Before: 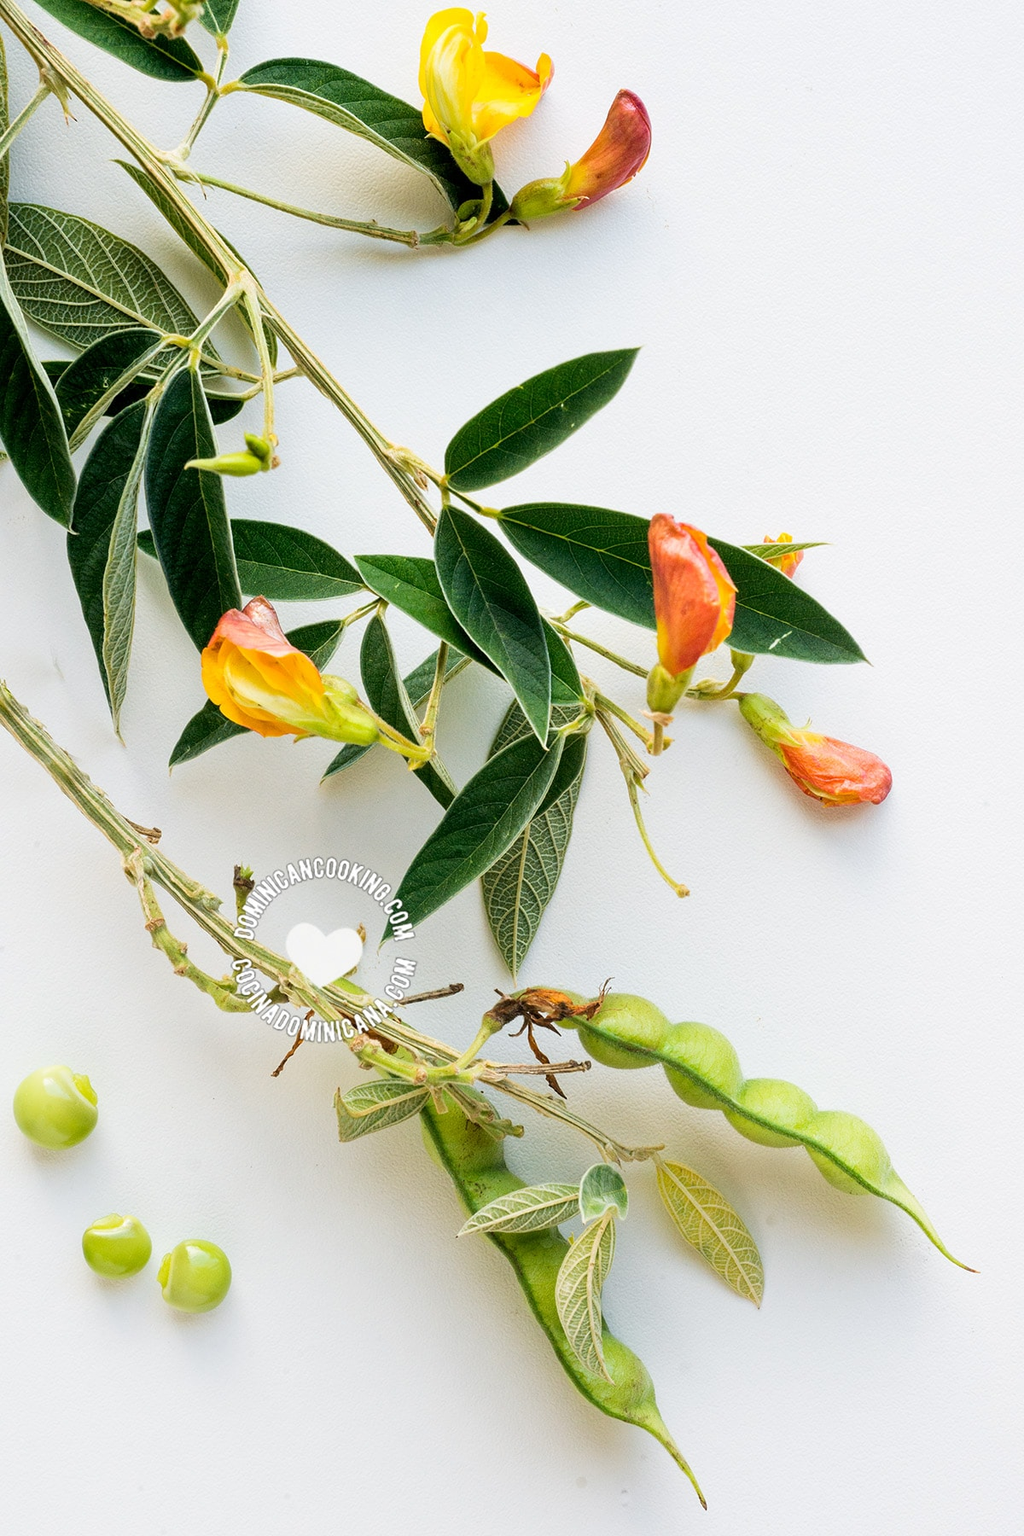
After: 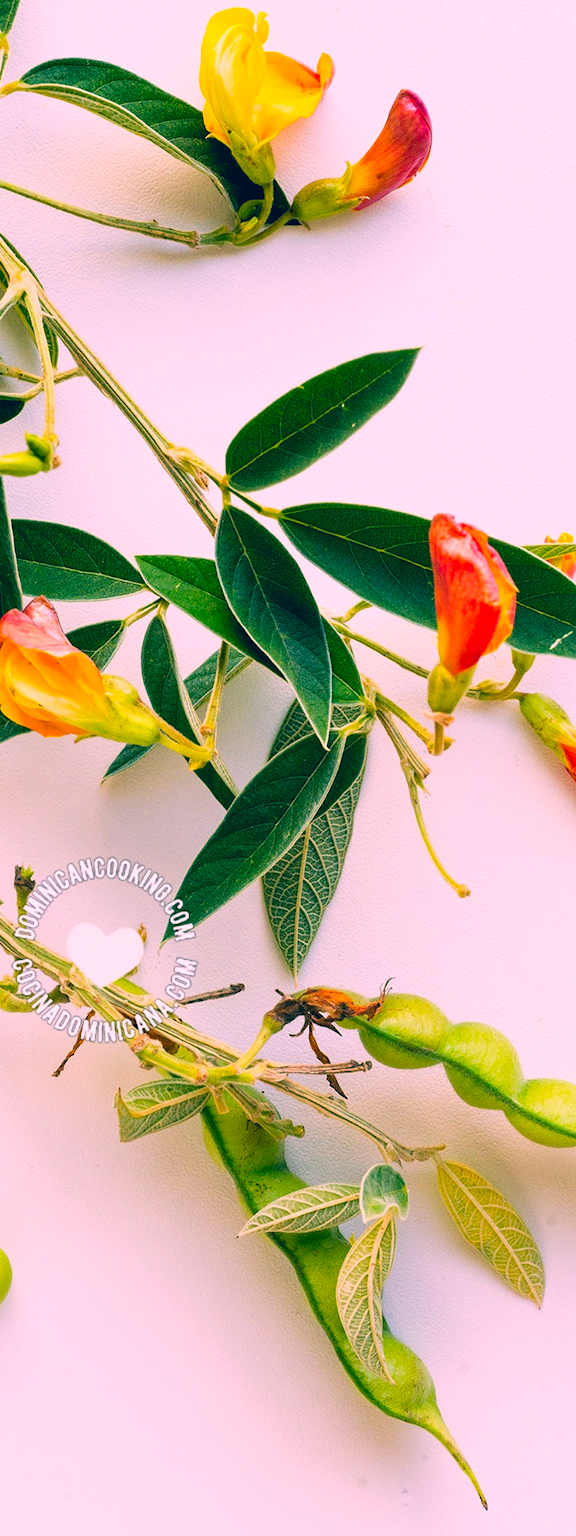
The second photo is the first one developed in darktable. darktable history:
crop: left 21.496%, right 22.254%
color correction: highlights a* 17.03, highlights b* 0.205, shadows a* -15.38, shadows b* -14.56, saturation 1.5
